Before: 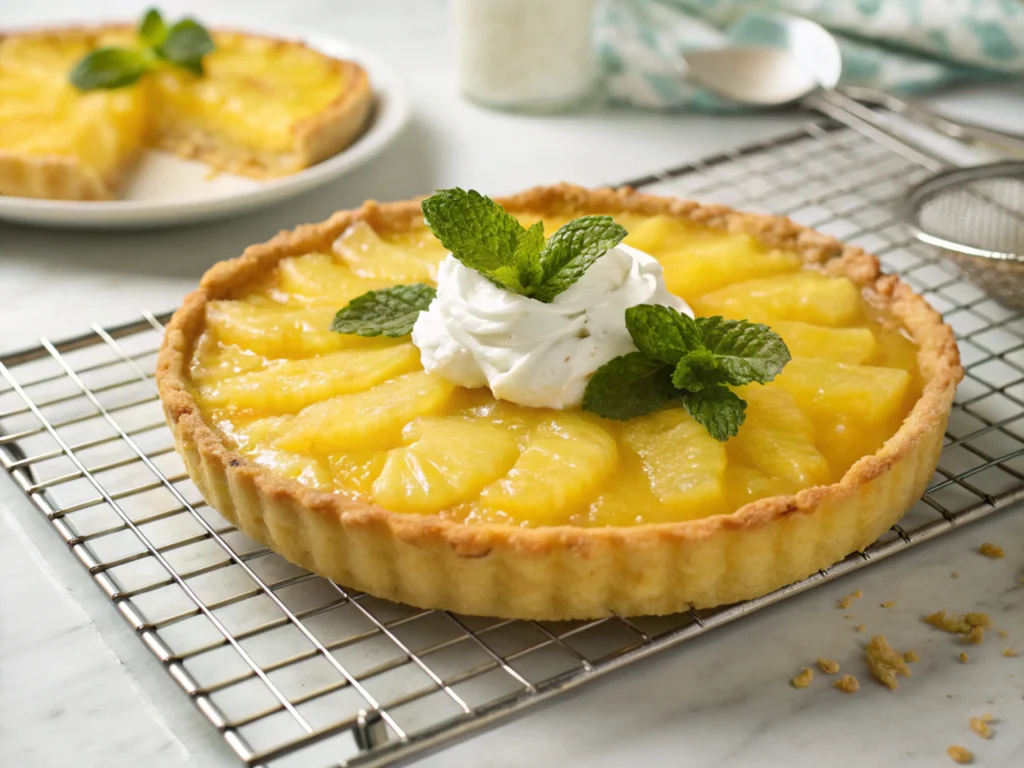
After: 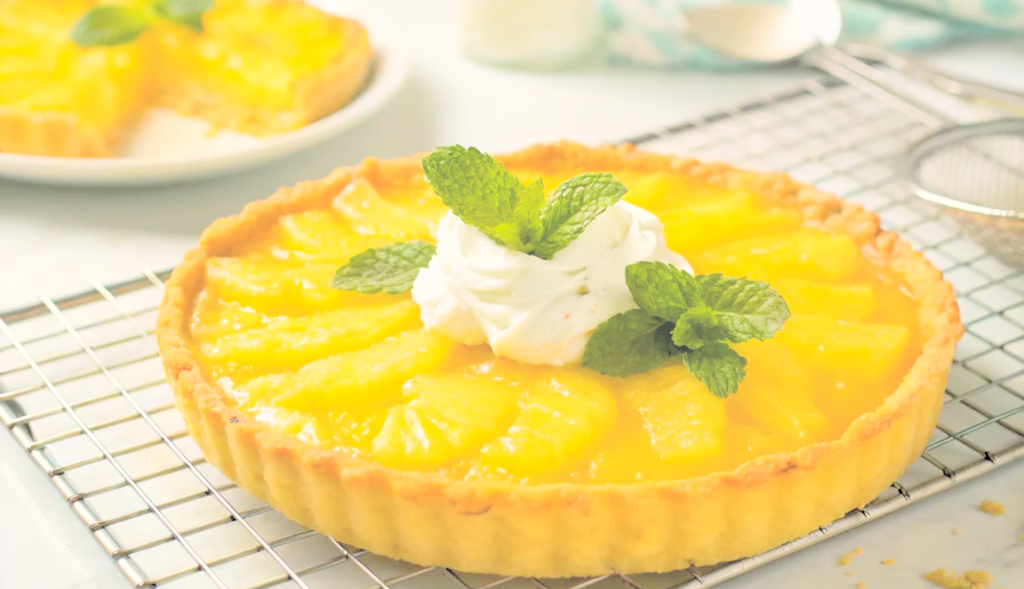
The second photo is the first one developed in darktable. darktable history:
color balance rgb: shadows lift › chroma 2%, shadows lift › hue 217.2°, power › hue 60°, highlights gain › chroma 1%, highlights gain › hue 69.6°, global offset › luminance -0.5%, perceptual saturation grading › global saturation 15%, global vibrance 15%
crop: top 5.667%, bottom 17.637%
contrast brightness saturation: brightness 1
